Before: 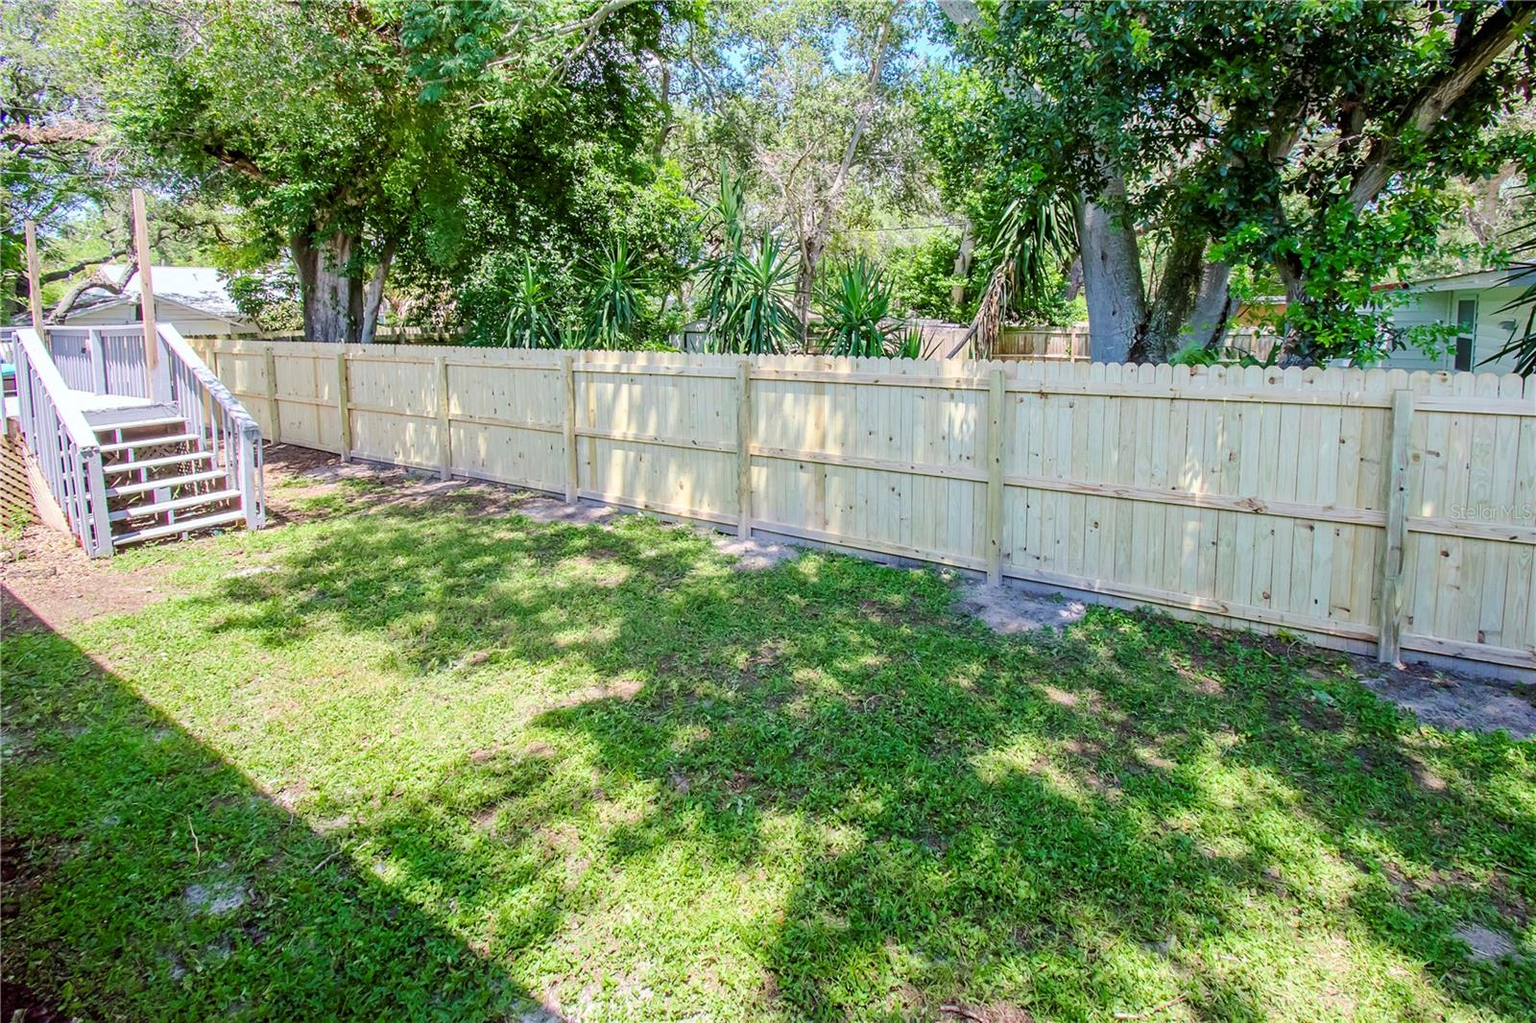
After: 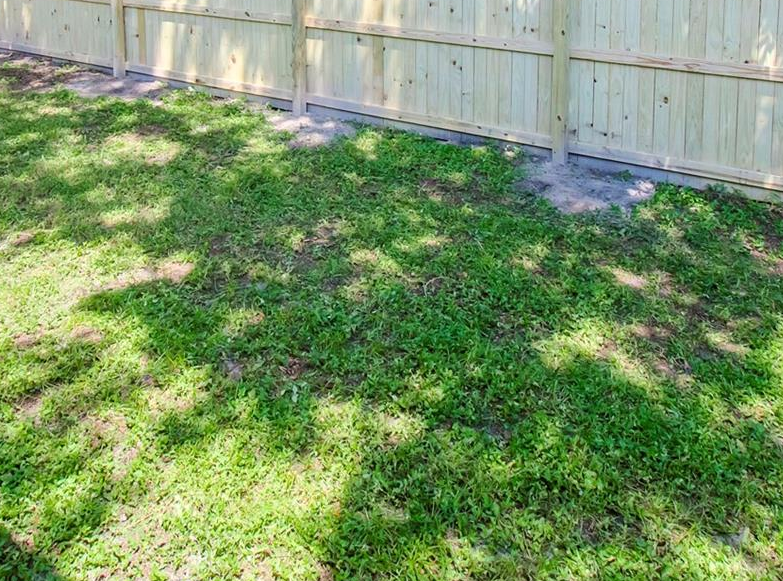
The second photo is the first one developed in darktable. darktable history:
crop: left 29.8%, top 41.988%, right 21.247%, bottom 3.499%
